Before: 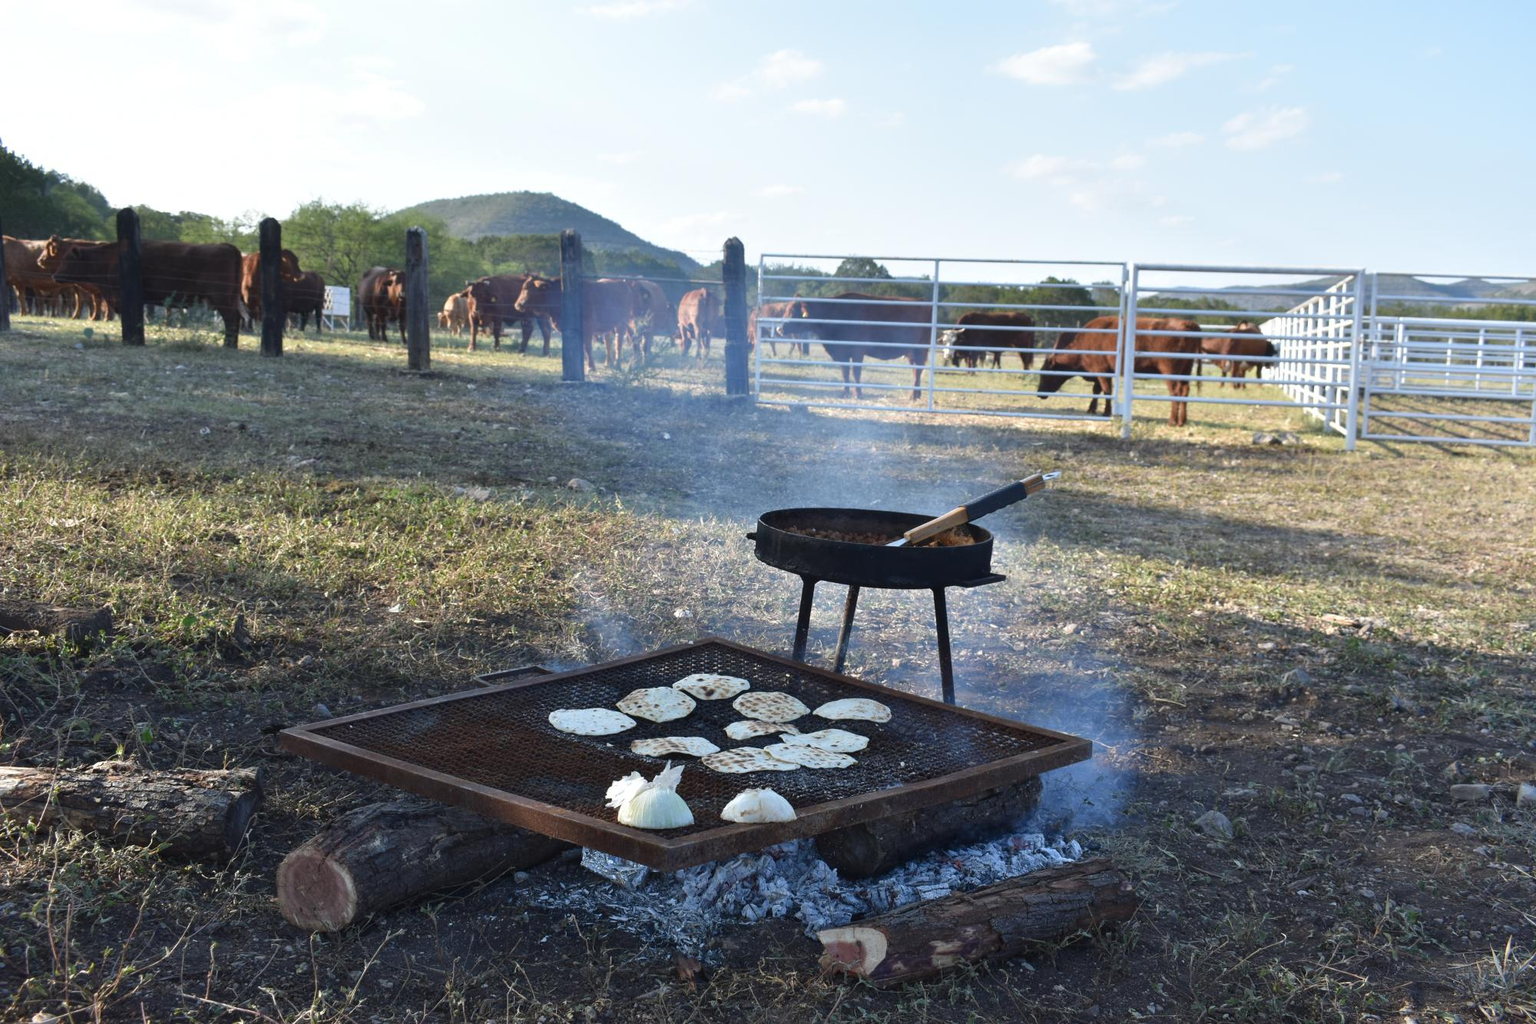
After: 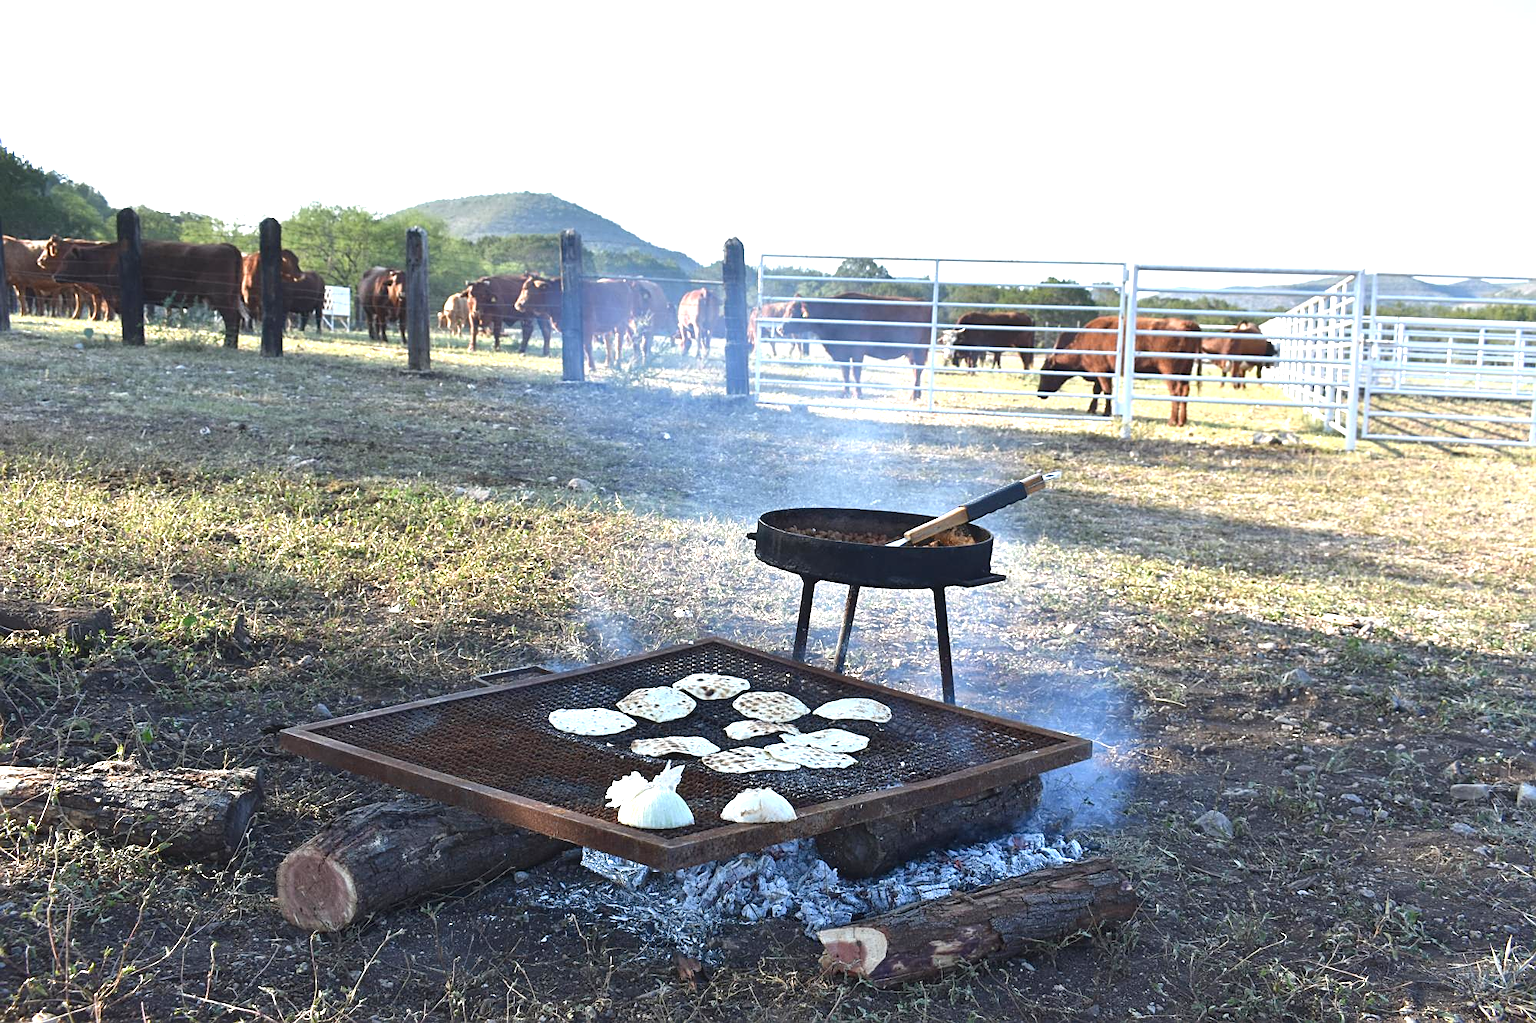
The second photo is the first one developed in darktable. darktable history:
exposure: black level correction 0, exposure 0.953 EV, compensate exposure bias true, compensate highlight preservation false
sharpen: on, module defaults
